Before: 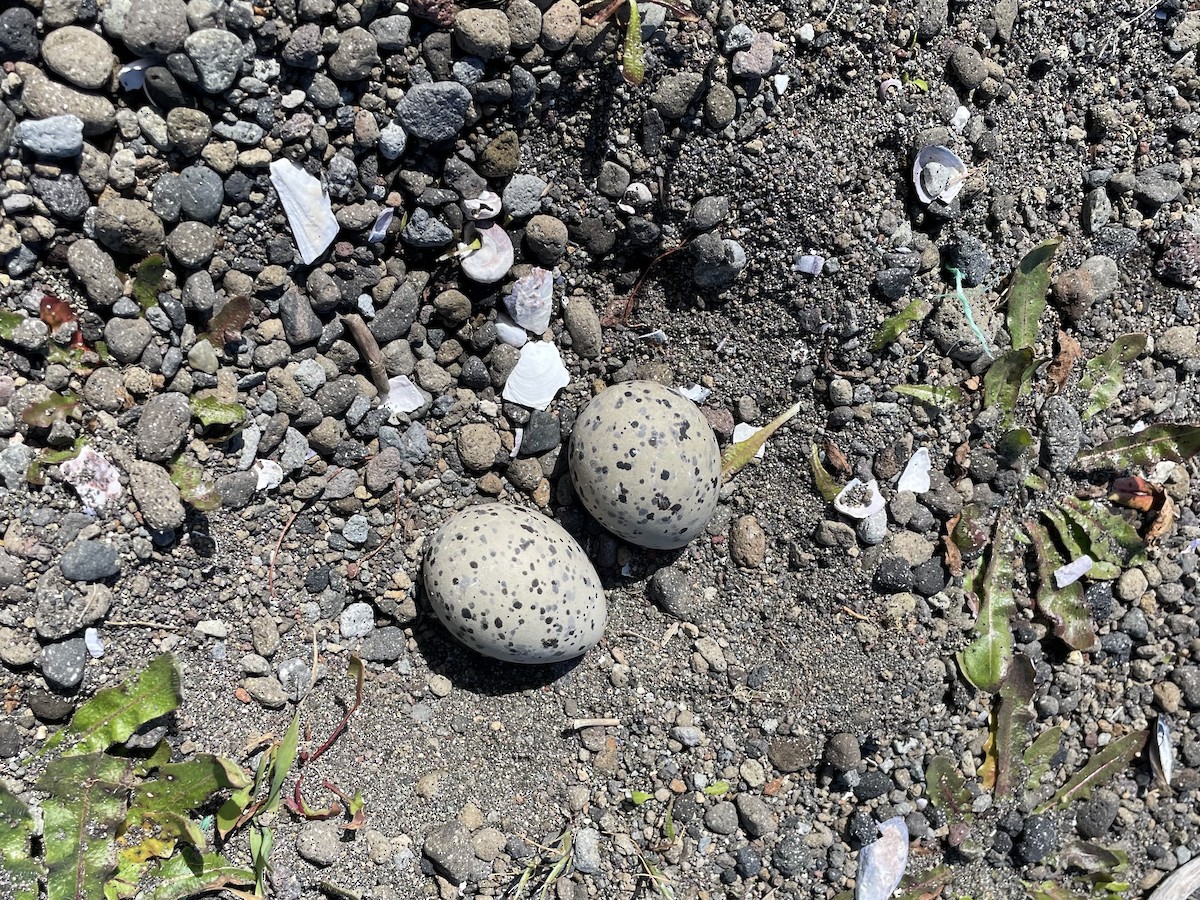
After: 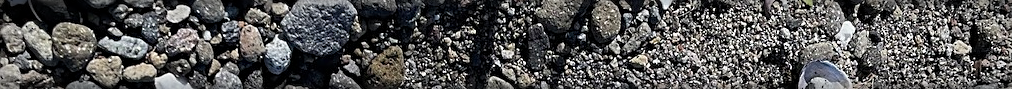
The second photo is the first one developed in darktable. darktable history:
sharpen: on, module defaults
vignetting: automatic ratio true
graduated density: rotation -180°, offset 24.95
haze removal: compatibility mode true, adaptive false
crop and rotate: left 9.644%, top 9.491%, right 6.021%, bottom 80.509%
